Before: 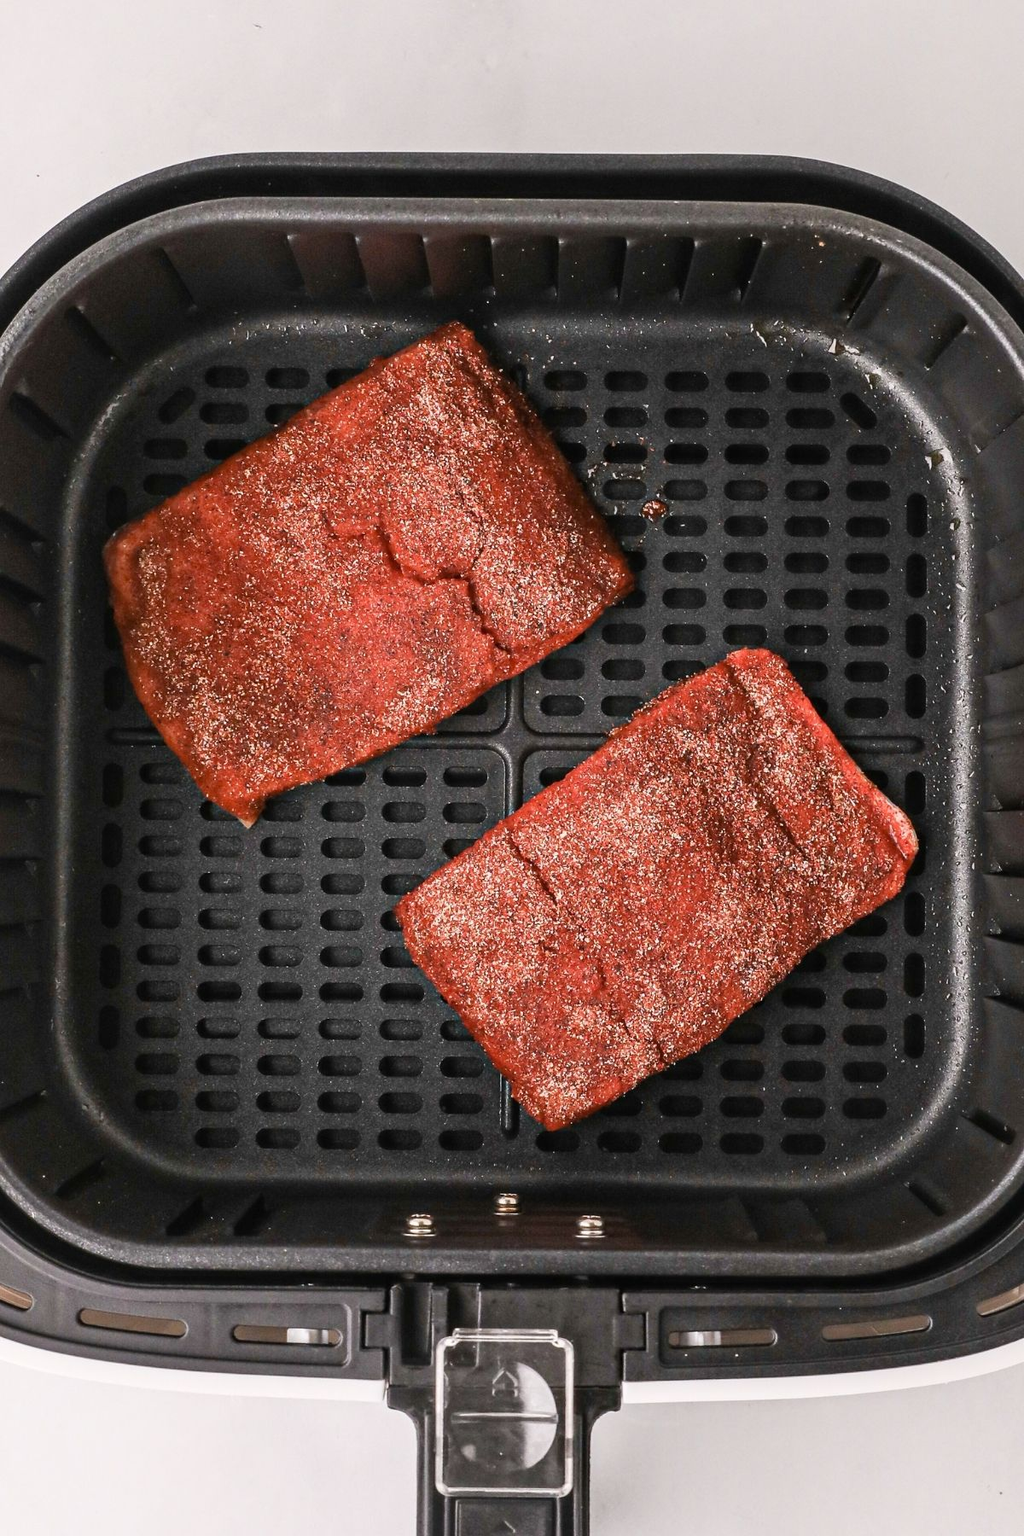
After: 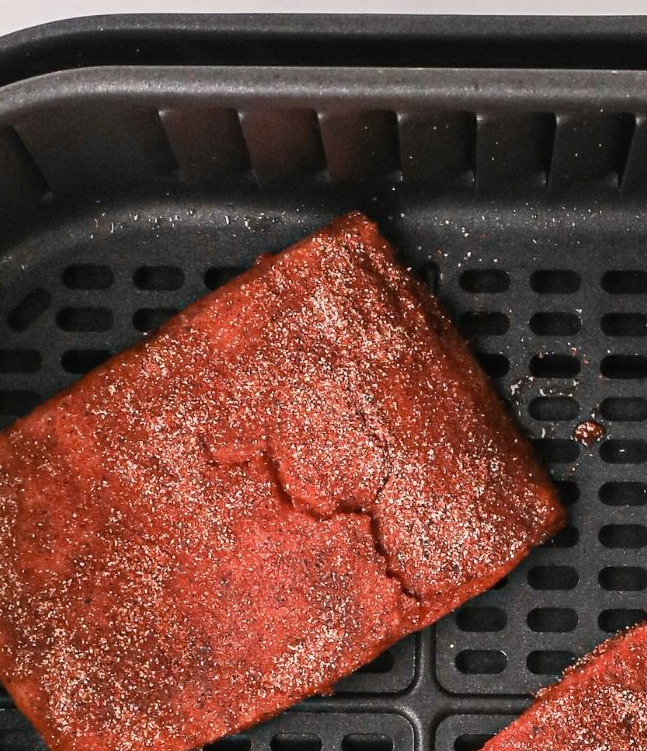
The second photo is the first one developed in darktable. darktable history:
color correction: highlights b* -0.039, saturation 0.988
exposure: compensate exposure bias true, compensate highlight preservation false
crop: left 14.914%, top 9.194%, right 31.129%, bottom 49.06%
